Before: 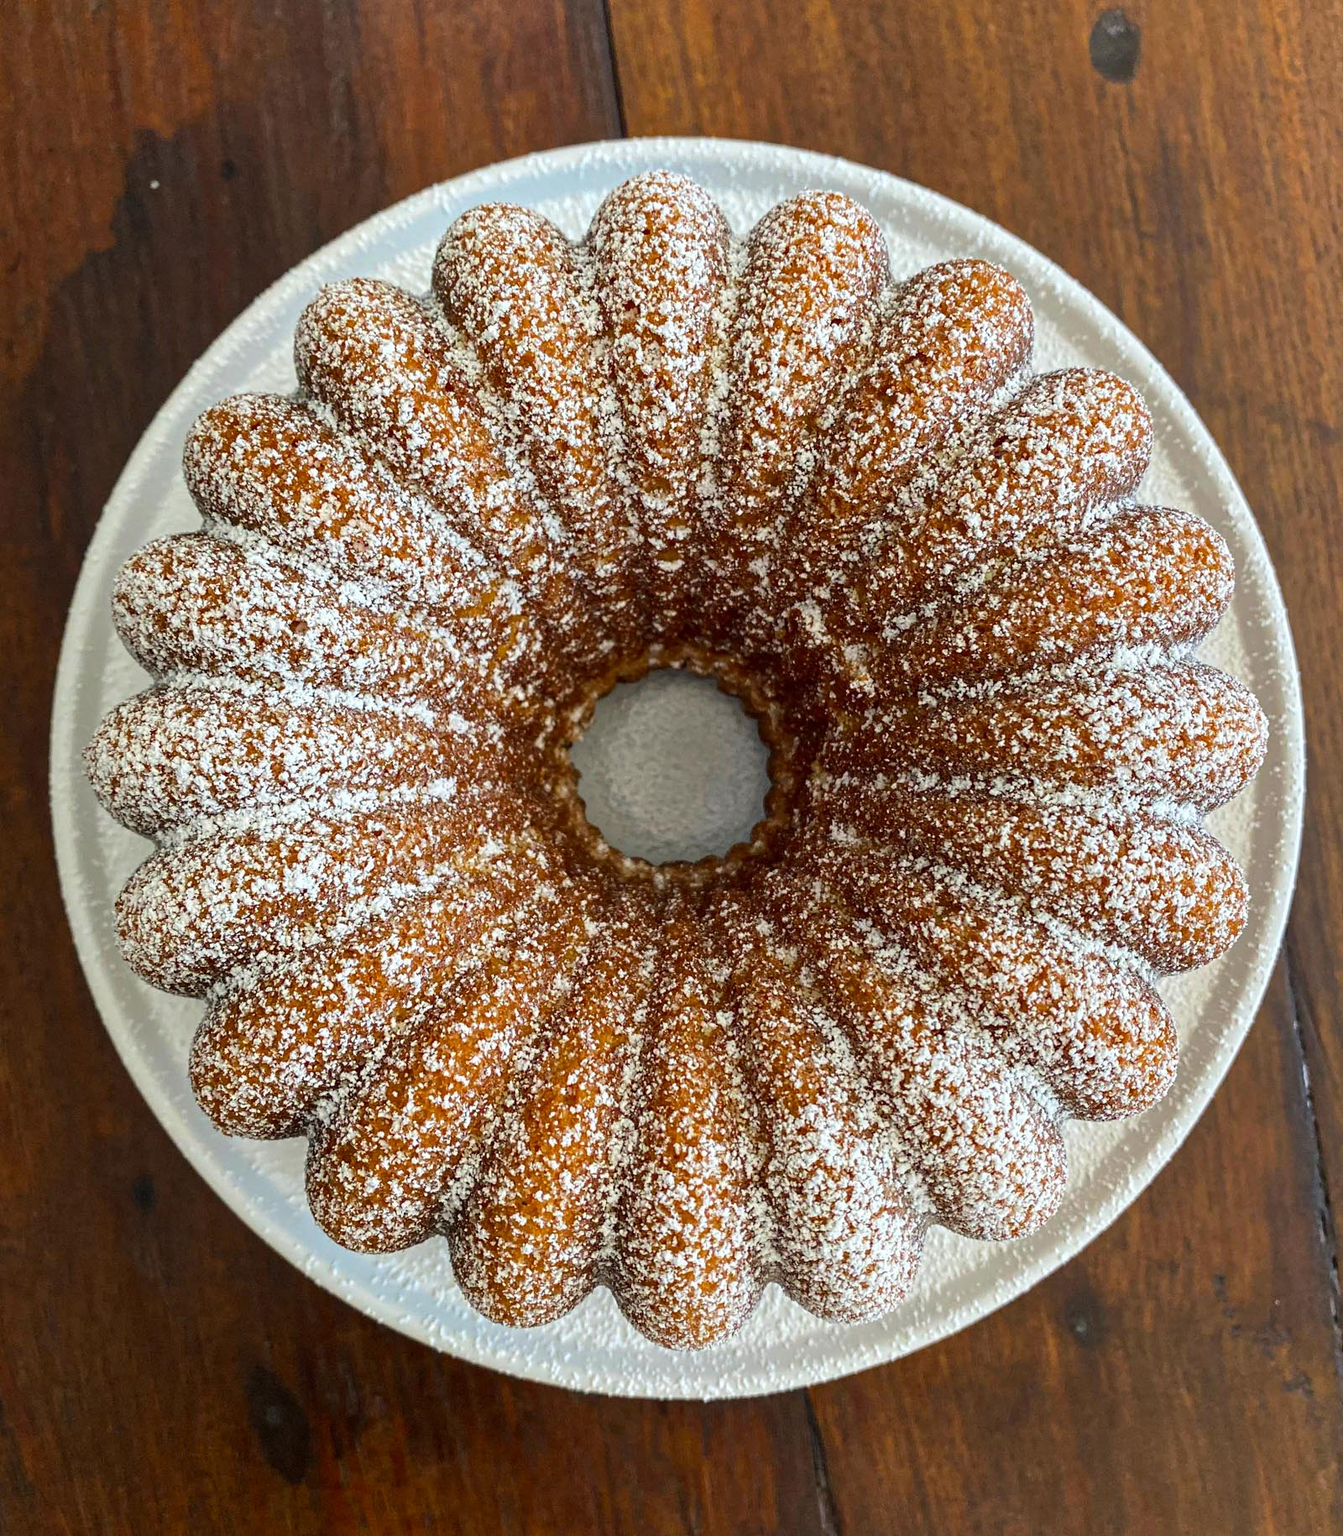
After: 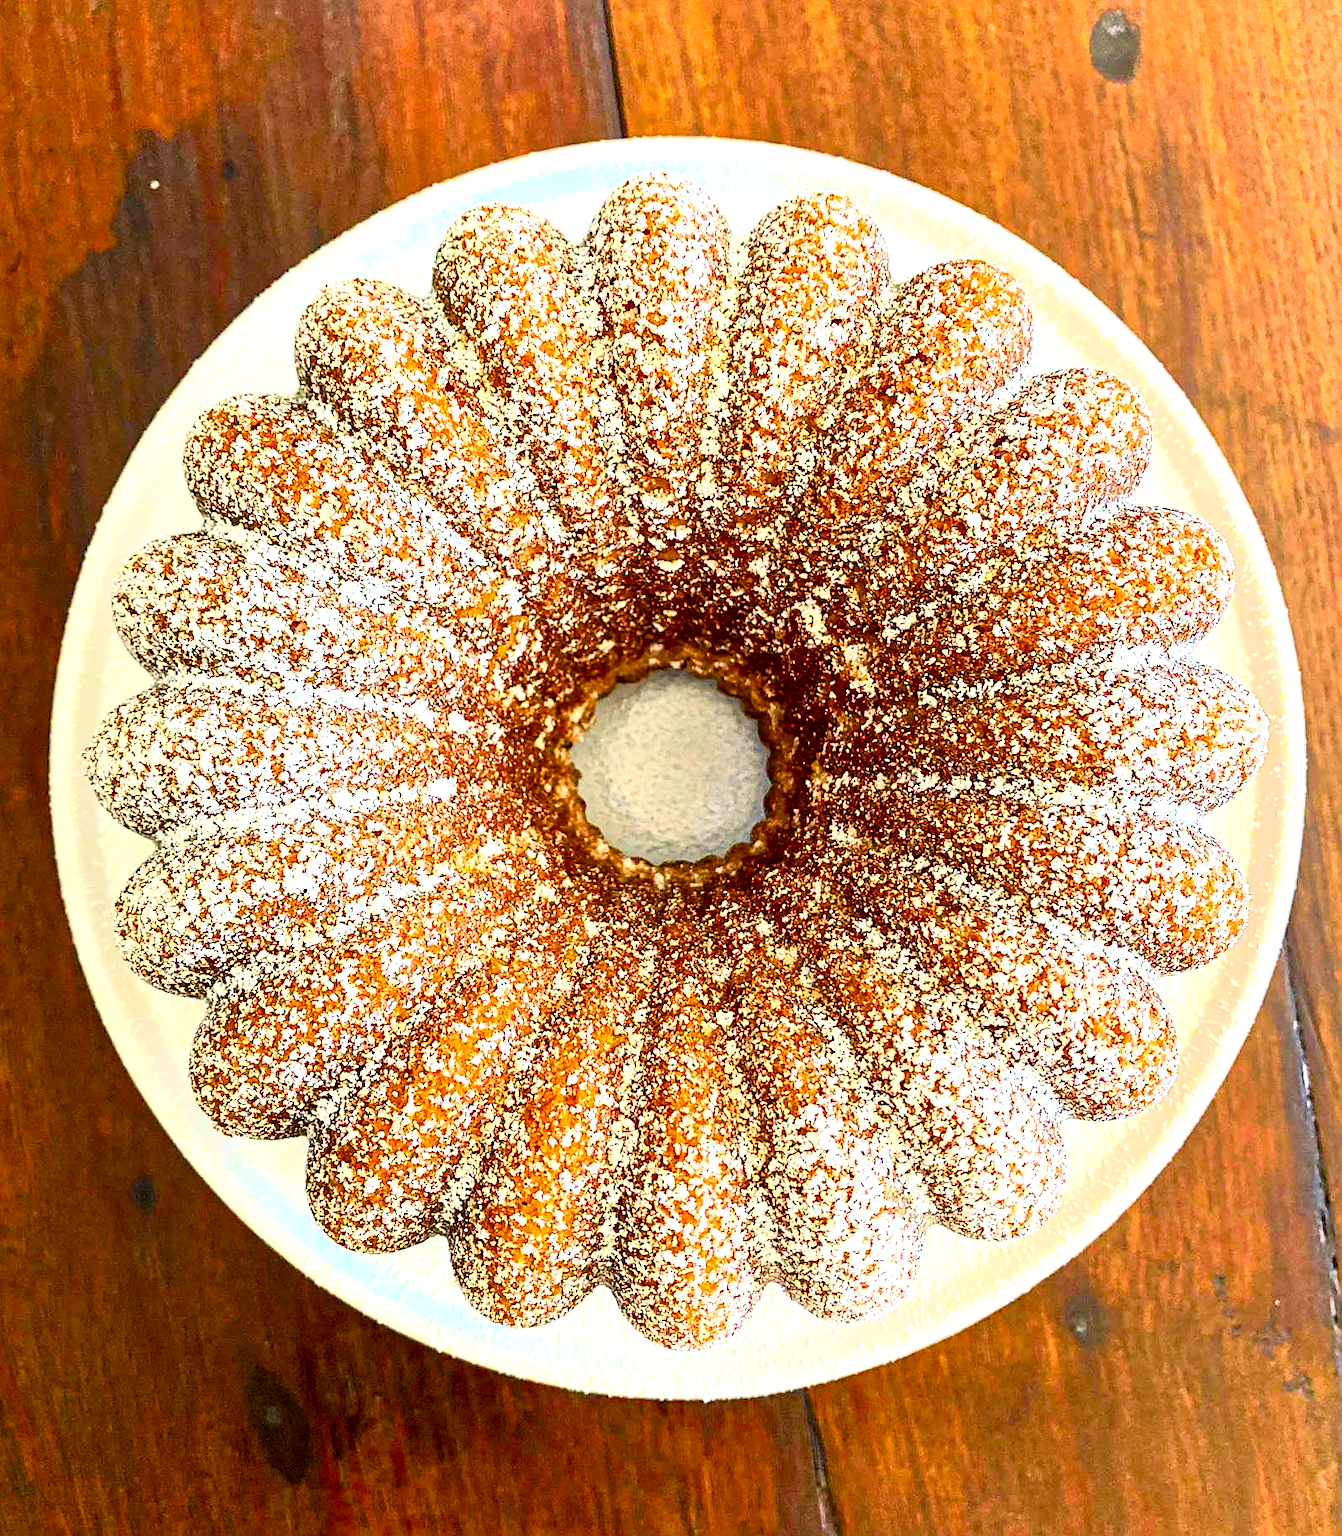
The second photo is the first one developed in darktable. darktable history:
sharpen: on, module defaults
tone curve: curves: ch0 [(0, 0.013) (0.054, 0.018) (0.205, 0.191) (0.289, 0.292) (0.39, 0.424) (0.493, 0.551) (0.647, 0.752) (0.778, 0.895) (1, 0.998)]; ch1 [(0, 0) (0.385, 0.343) (0.439, 0.415) (0.494, 0.495) (0.501, 0.501) (0.51, 0.509) (0.54, 0.546) (0.586, 0.606) (0.66, 0.701) (0.783, 0.804) (1, 1)]; ch2 [(0, 0) (0.32, 0.281) (0.403, 0.399) (0.441, 0.428) (0.47, 0.469) (0.498, 0.496) (0.524, 0.538) (0.566, 0.579) (0.633, 0.665) (0.7, 0.711) (1, 1)], color space Lab, independent channels, preserve colors none
tone equalizer: mask exposure compensation -0.511 EV
exposure: black level correction 0, exposure 1.189 EV, compensate exposure bias true, compensate highlight preservation false
color balance rgb: highlights gain › chroma 2.008%, highlights gain › hue 65.48°, perceptual saturation grading › global saturation 21.012%, perceptual saturation grading › highlights -19.92%, perceptual saturation grading › shadows 29.554%, global vibrance 39.248%
